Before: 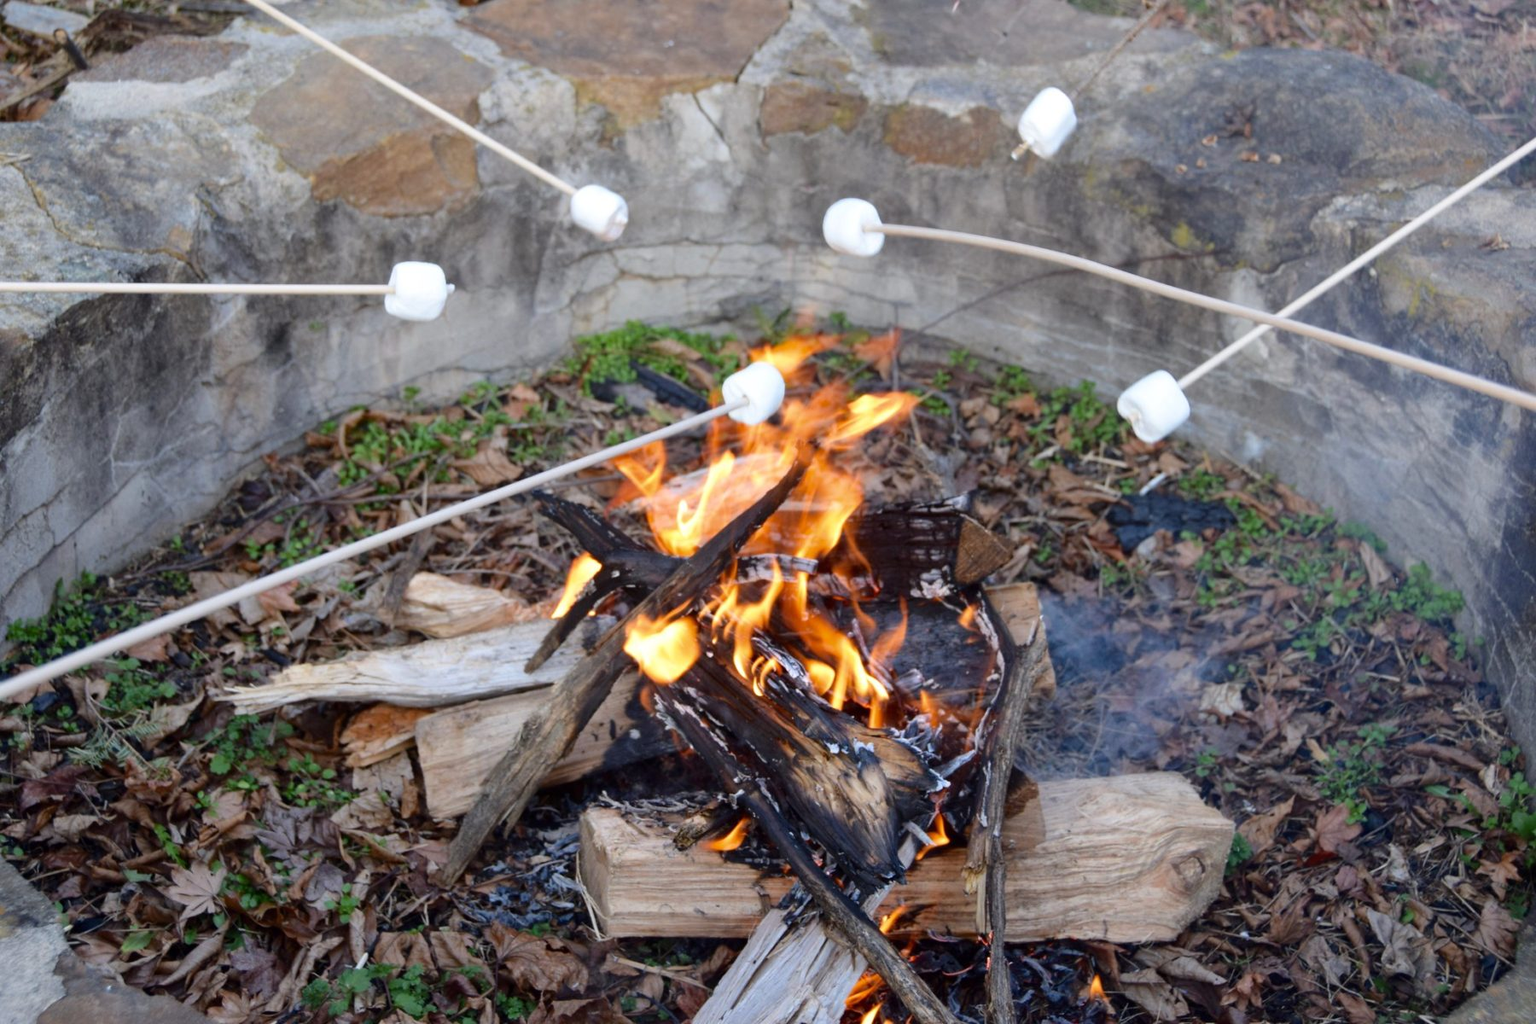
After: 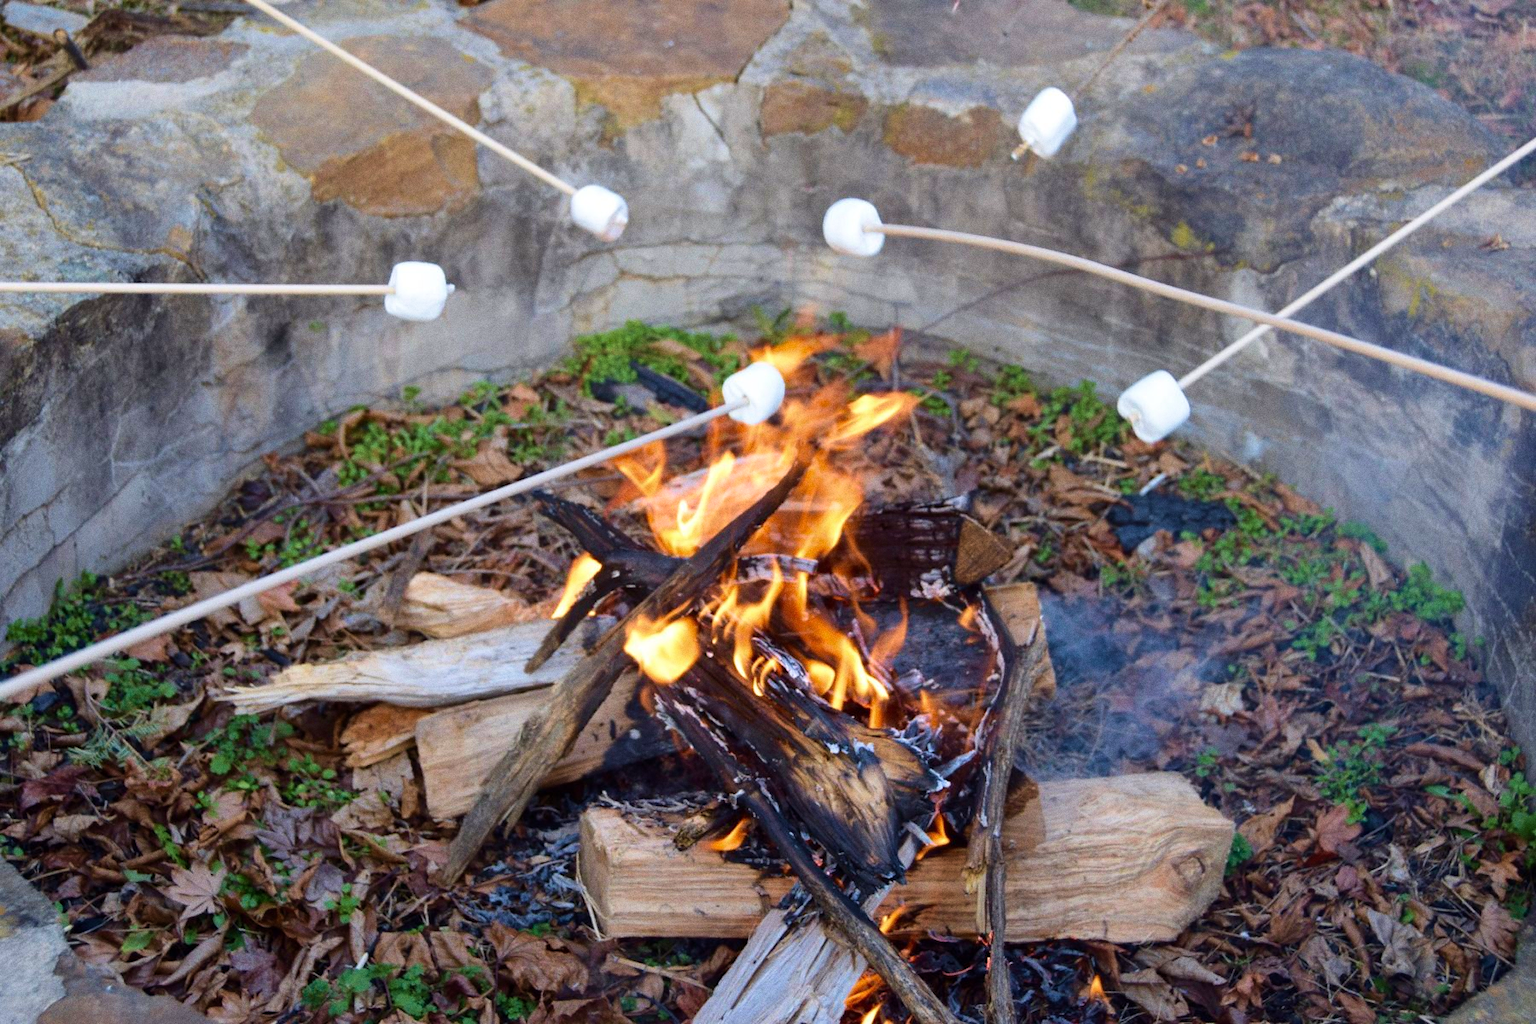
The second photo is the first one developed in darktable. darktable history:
velvia: strength 50%
grain: coarseness 0.47 ISO
